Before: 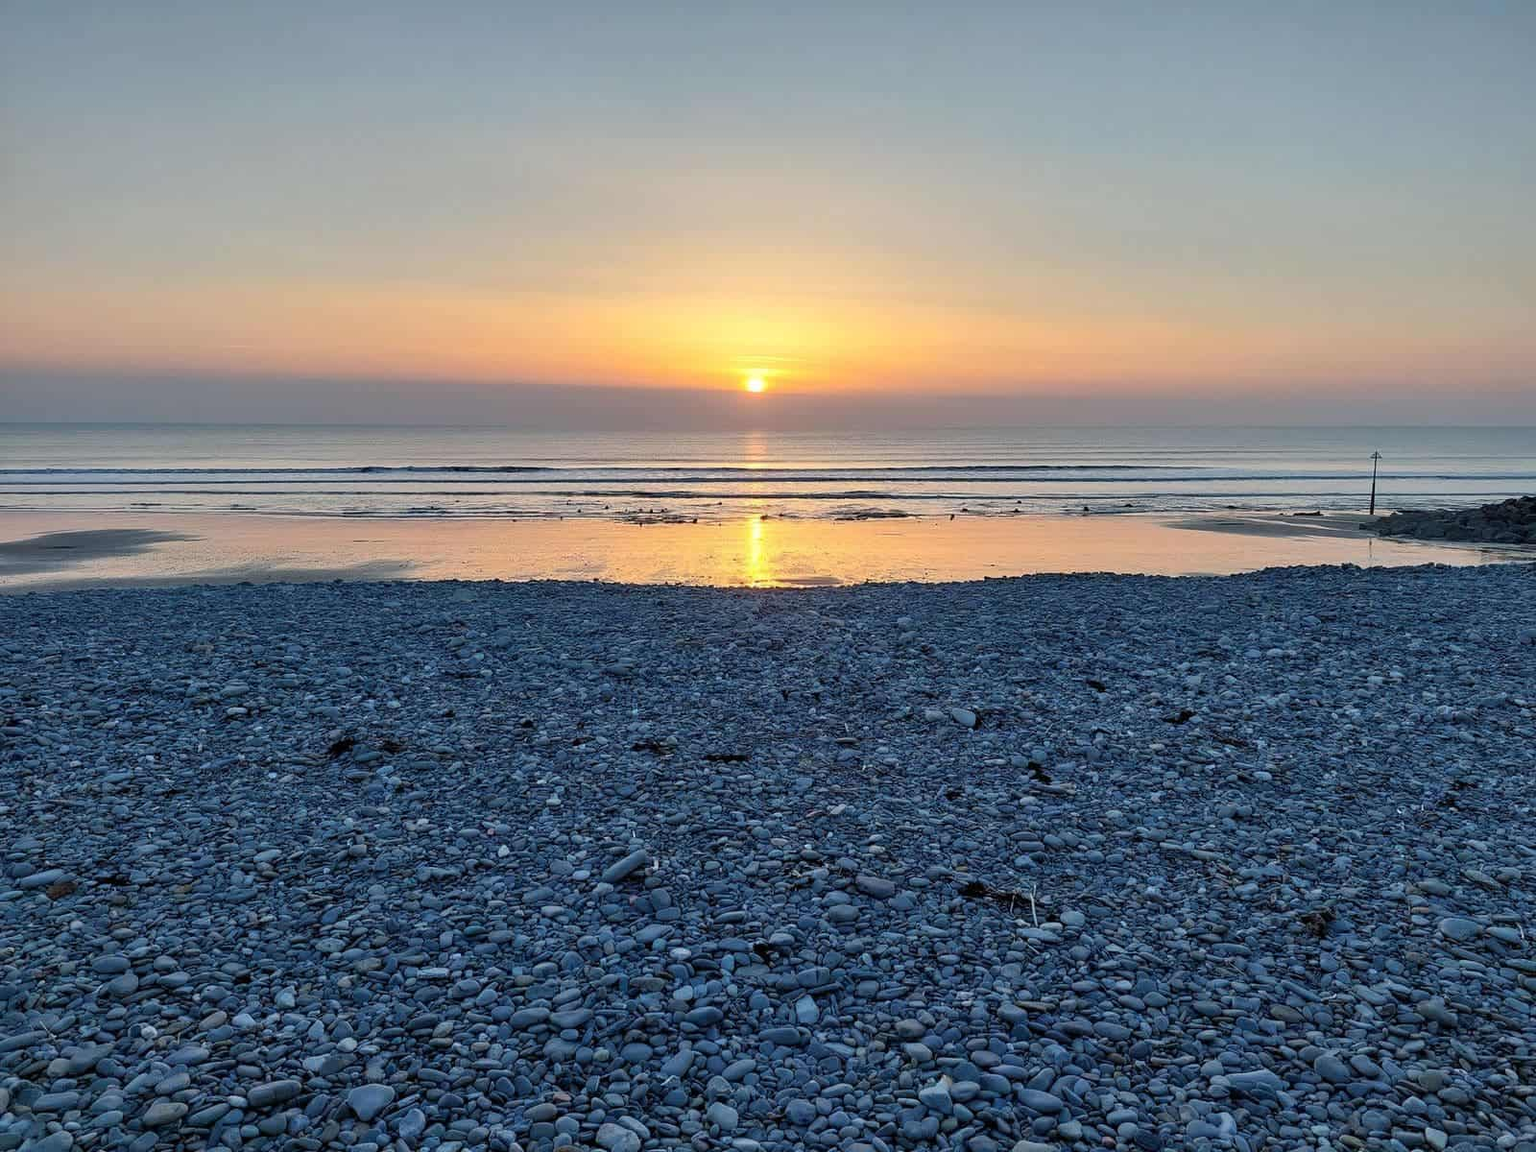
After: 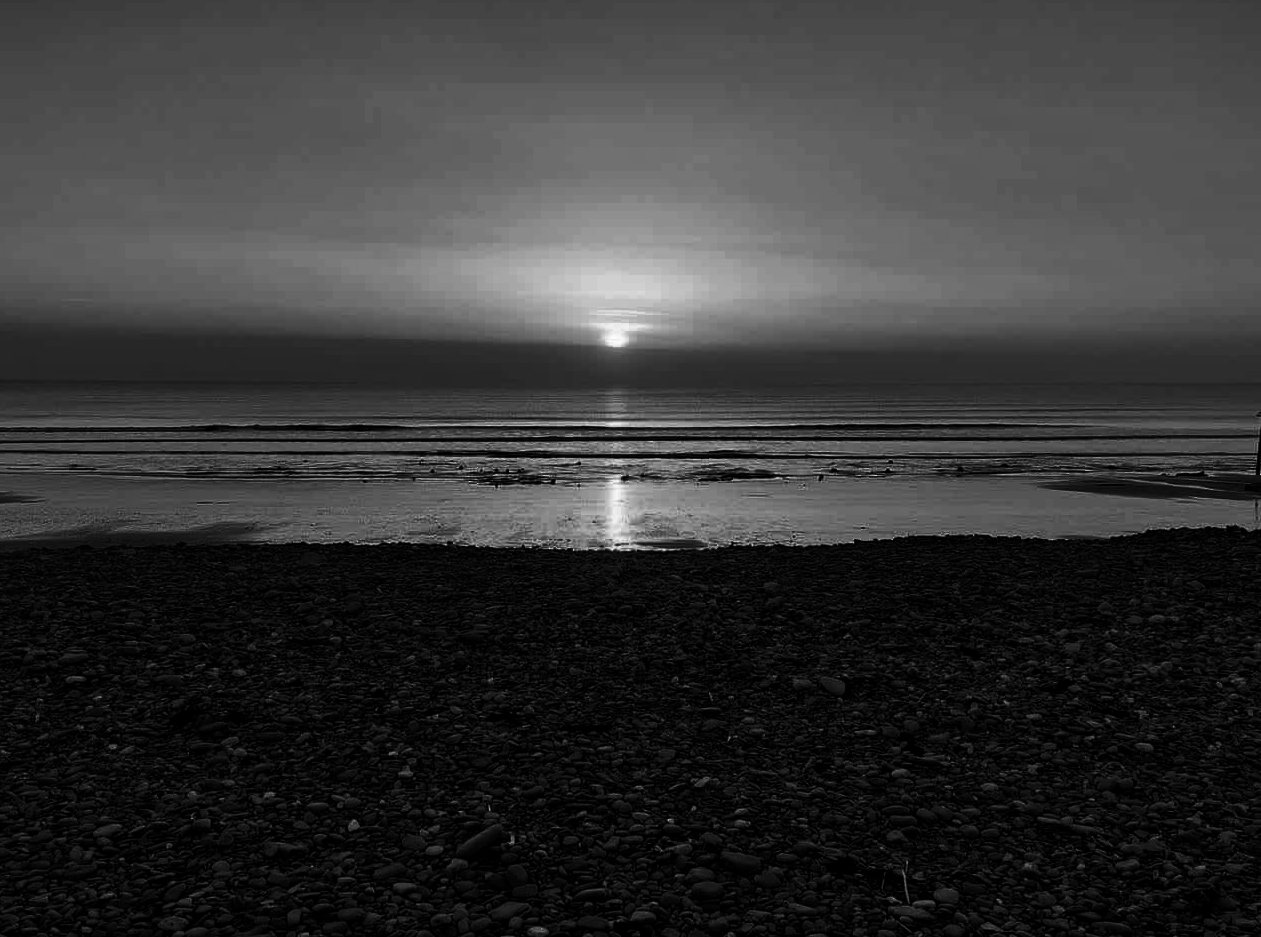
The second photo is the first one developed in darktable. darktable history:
white balance: red 0.983, blue 1.036
crop and rotate: left 10.77%, top 5.1%, right 10.41%, bottom 16.76%
contrast brightness saturation: contrast 0.02, brightness -1, saturation -1
